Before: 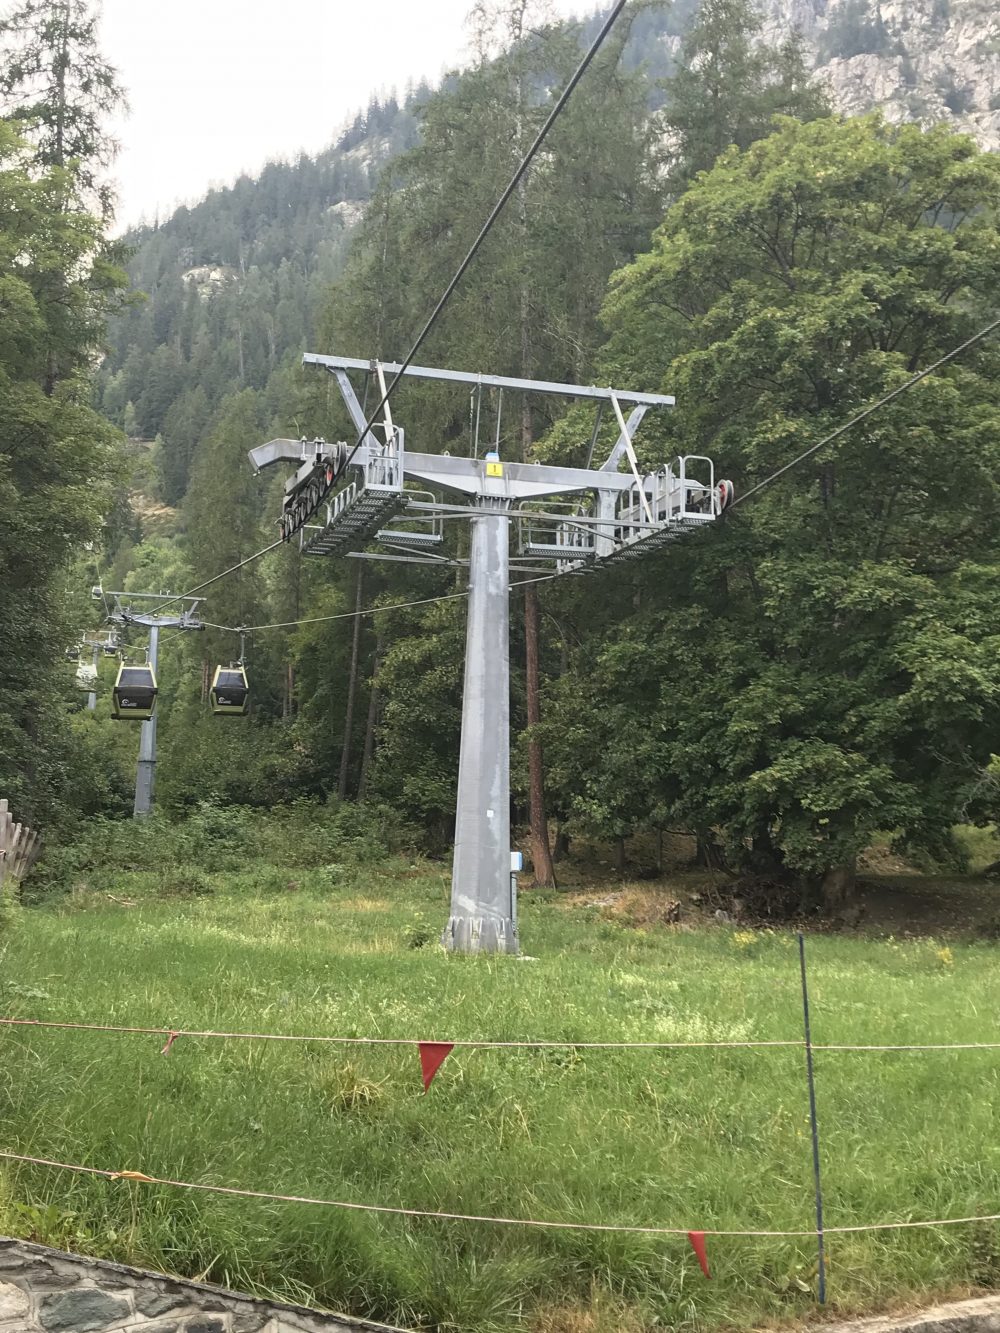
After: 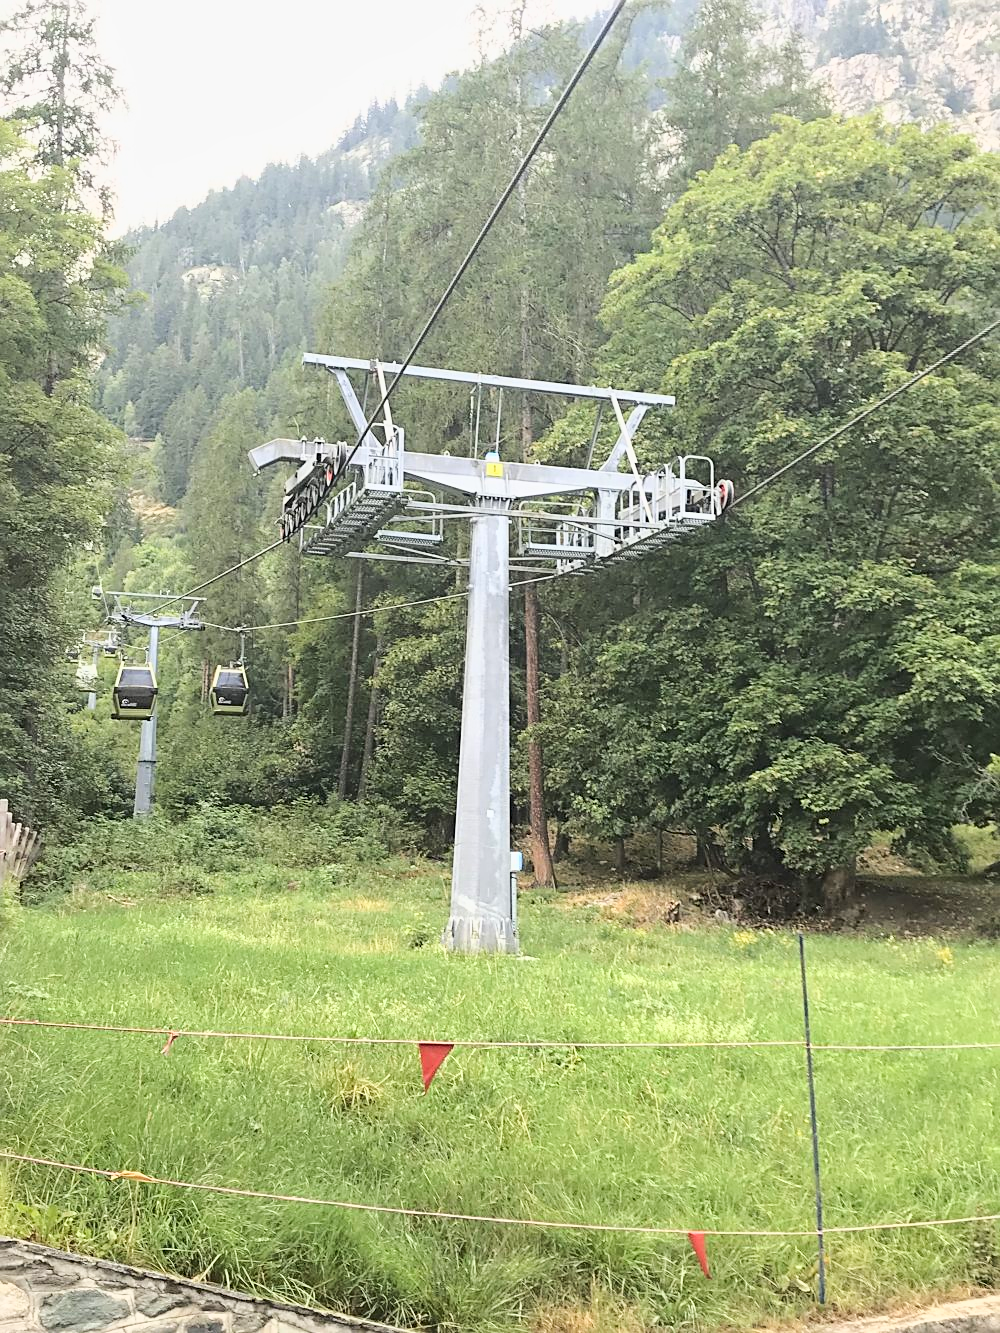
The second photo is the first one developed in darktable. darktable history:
sharpen: on, module defaults
local contrast: mode bilateral grid, contrast 10, coarseness 25, detail 110%, midtone range 0.2
base curve: curves: ch0 [(0, 0) (0.025, 0.046) (0.112, 0.277) (0.467, 0.74) (0.814, 0.929) (1, 0.942)]
